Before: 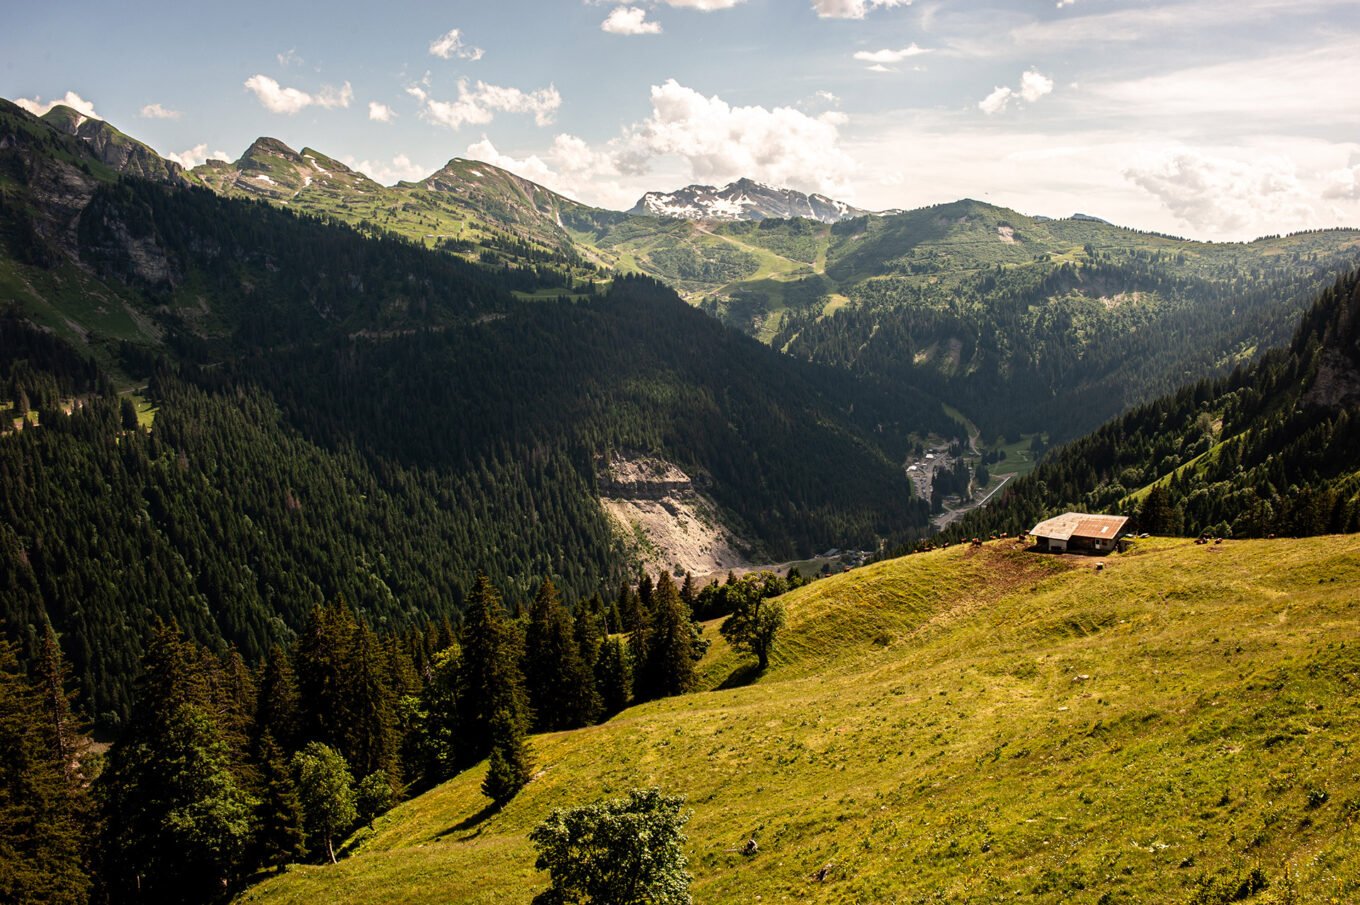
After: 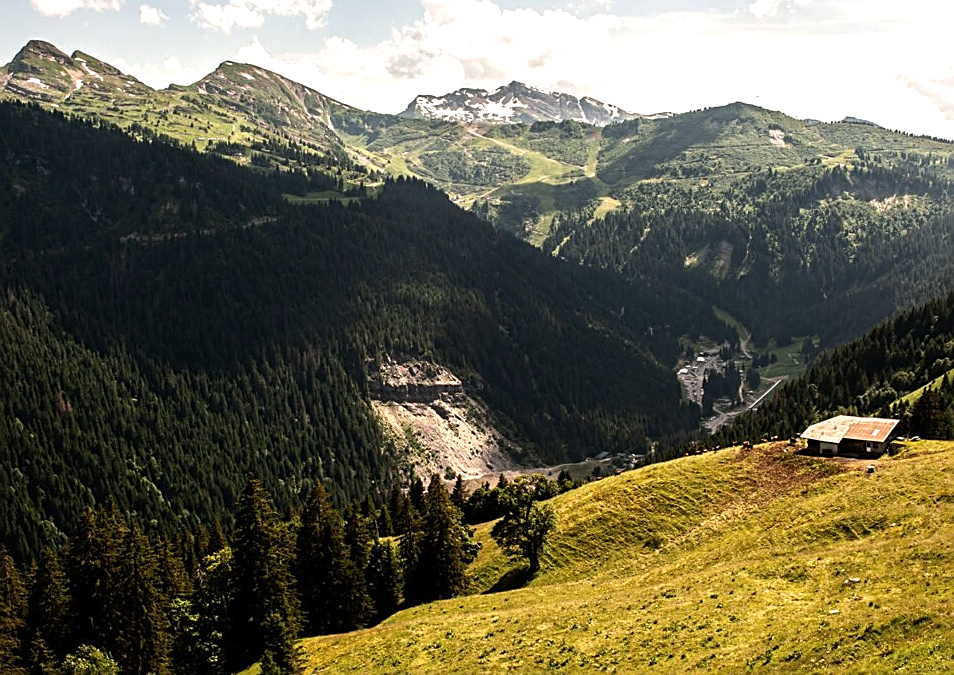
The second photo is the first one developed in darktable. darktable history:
crop and rotate: left 16.907%, top 10.768%, right 12.911%, bottom 14.602%
sharpen: on, module defaults
tone equalizer: -8 EV -0.442 EV, -7 EV -0.385 EV, -6 EV -0.346 EV, -5 EV -0.221 EV, -3 EV 0.194 EV, -2 EV 0.332 EV, -1 EV 0.405 EV, +0 EV 0.433 EV, edges refinement/feathering 500, mask exposure compensation -1.57 EV, preserve details no
contrast brightness saturation: saturation -0.053
